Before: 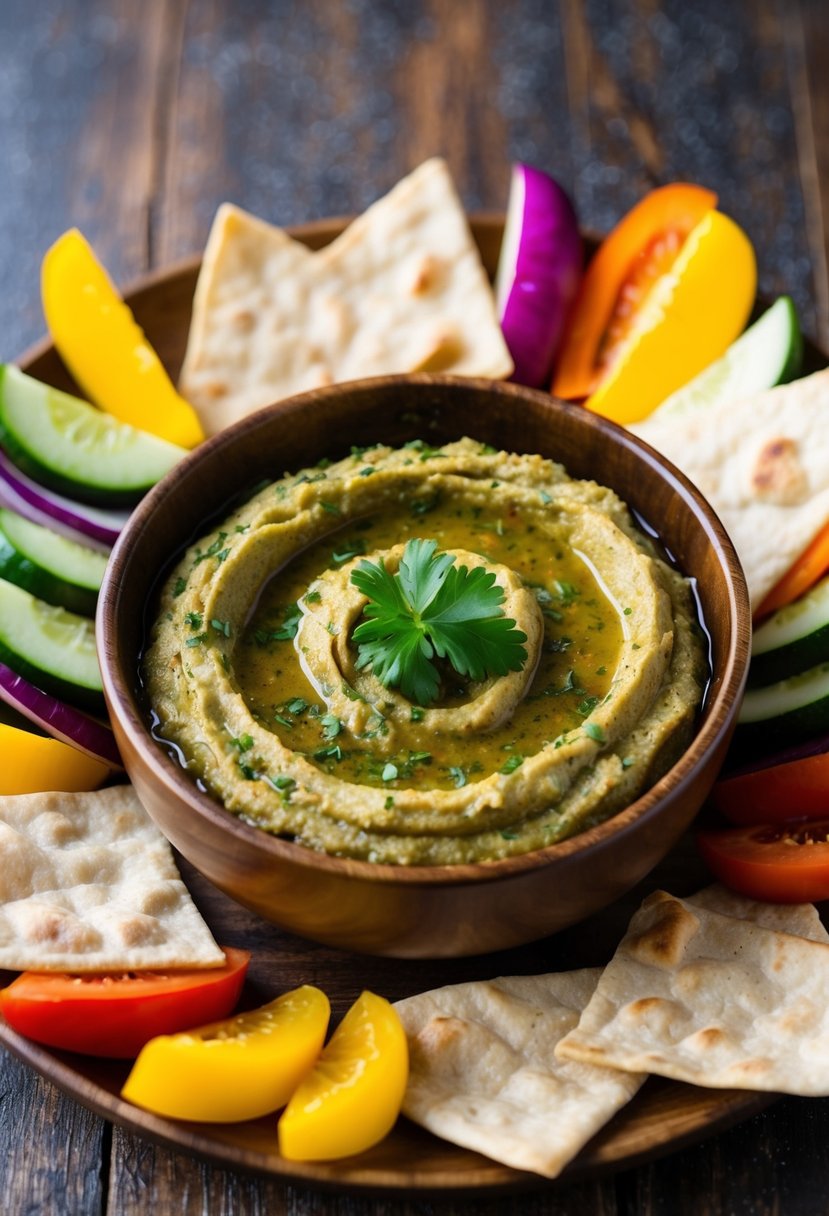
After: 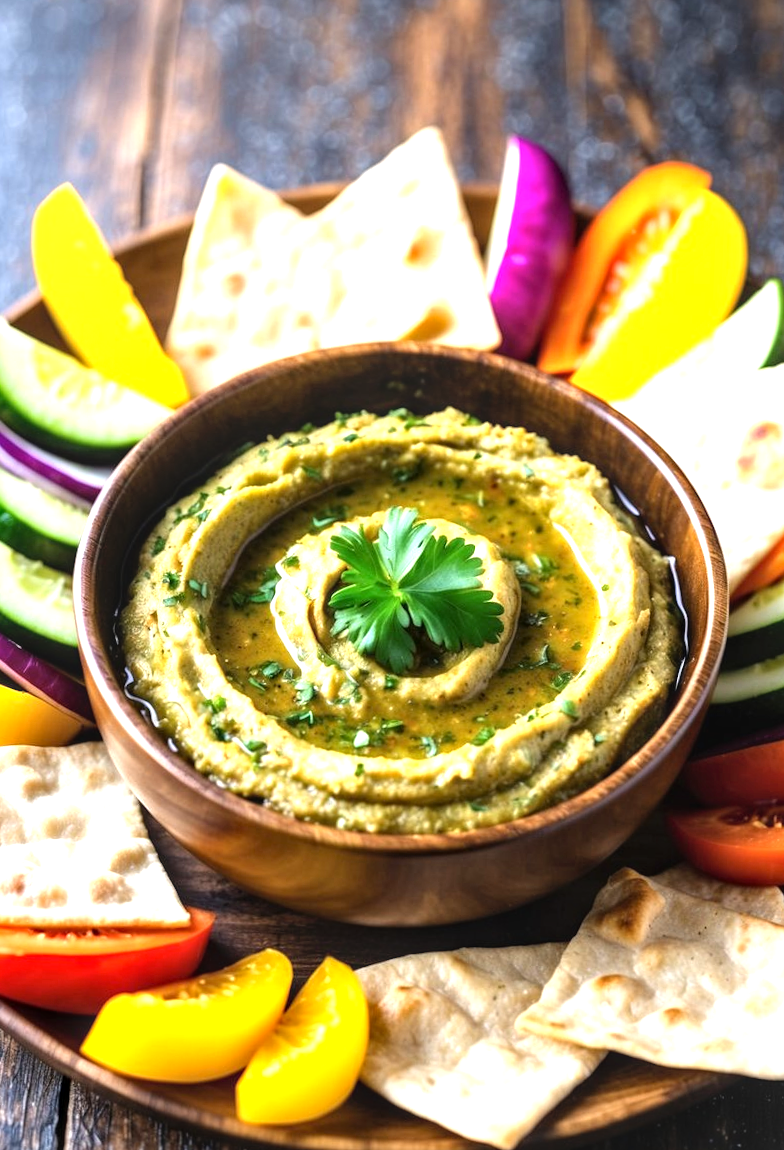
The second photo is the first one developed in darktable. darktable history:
crop and rotate: angle -2.24°
tone equalizer: -8 EV -0.438 EV, -7 EV -0.371 EV, -6 EV -0.365 EV, -5 EV -0.197 EV, -3 EV 0.192 EV, -2 EV 0.334 EV, -1 EV 0.404 EV, +0 EV 0.439 EV
local contrast: on, module defaults
exposure: exposure 0.779 EV, compensate highlight preservation false
